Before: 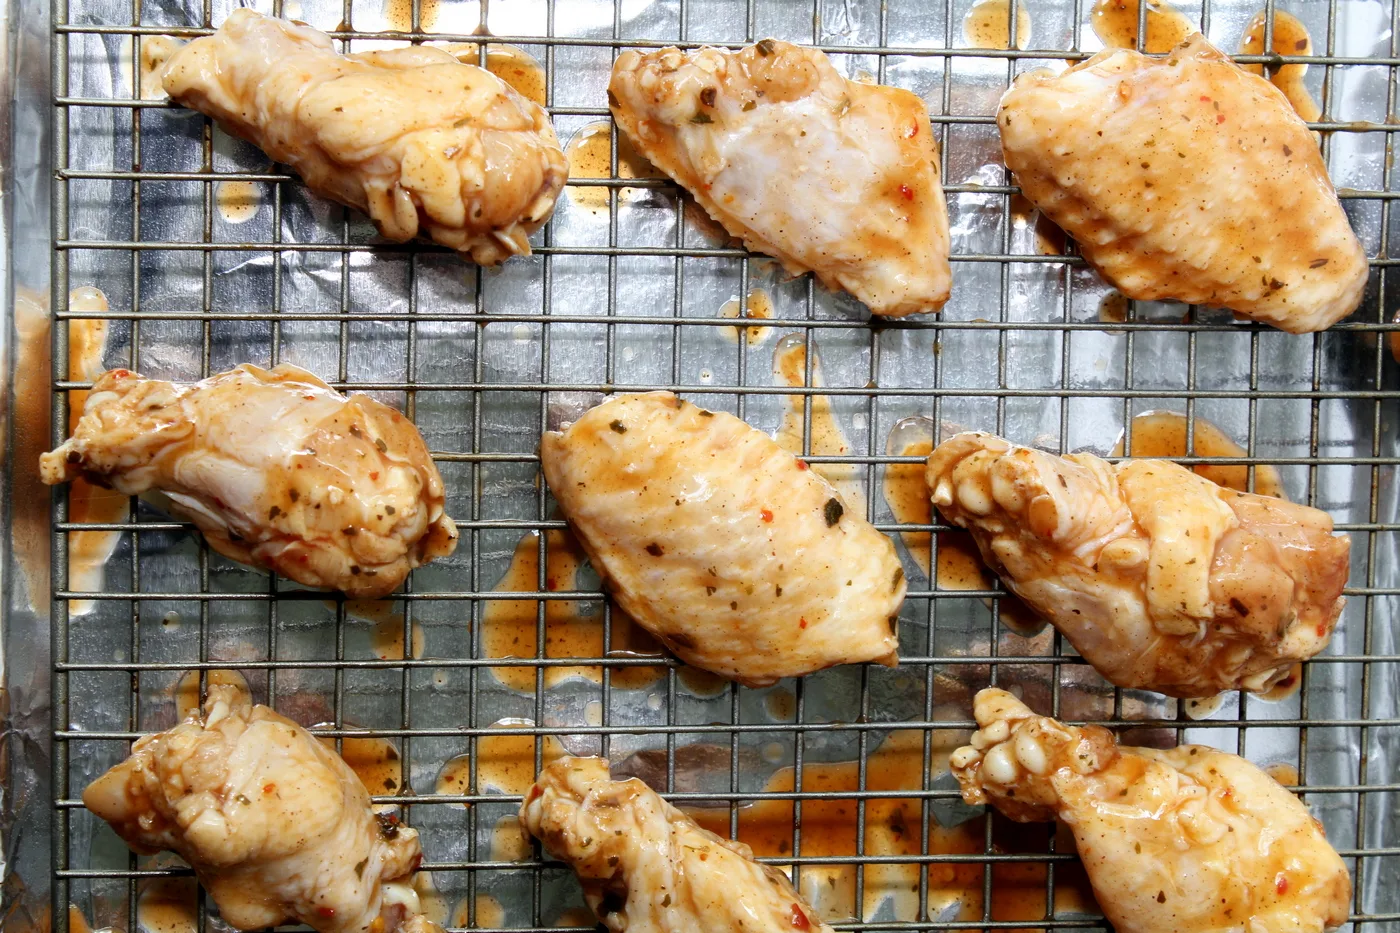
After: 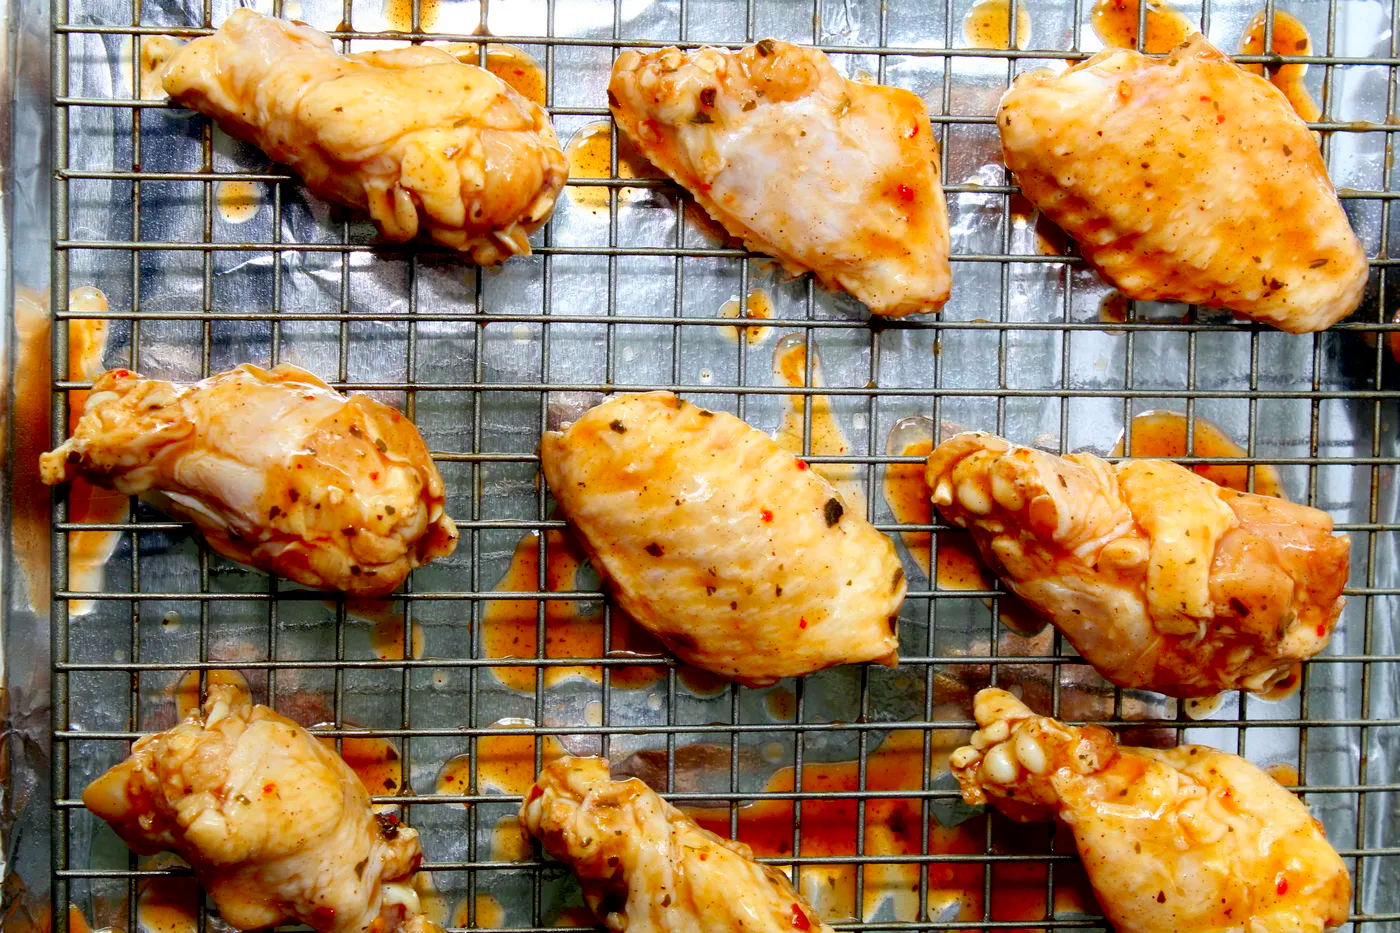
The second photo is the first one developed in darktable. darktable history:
contrast brightness saturation: saturation 0.504
exposure: black level correction 0.009, compensate highlight preservation false
